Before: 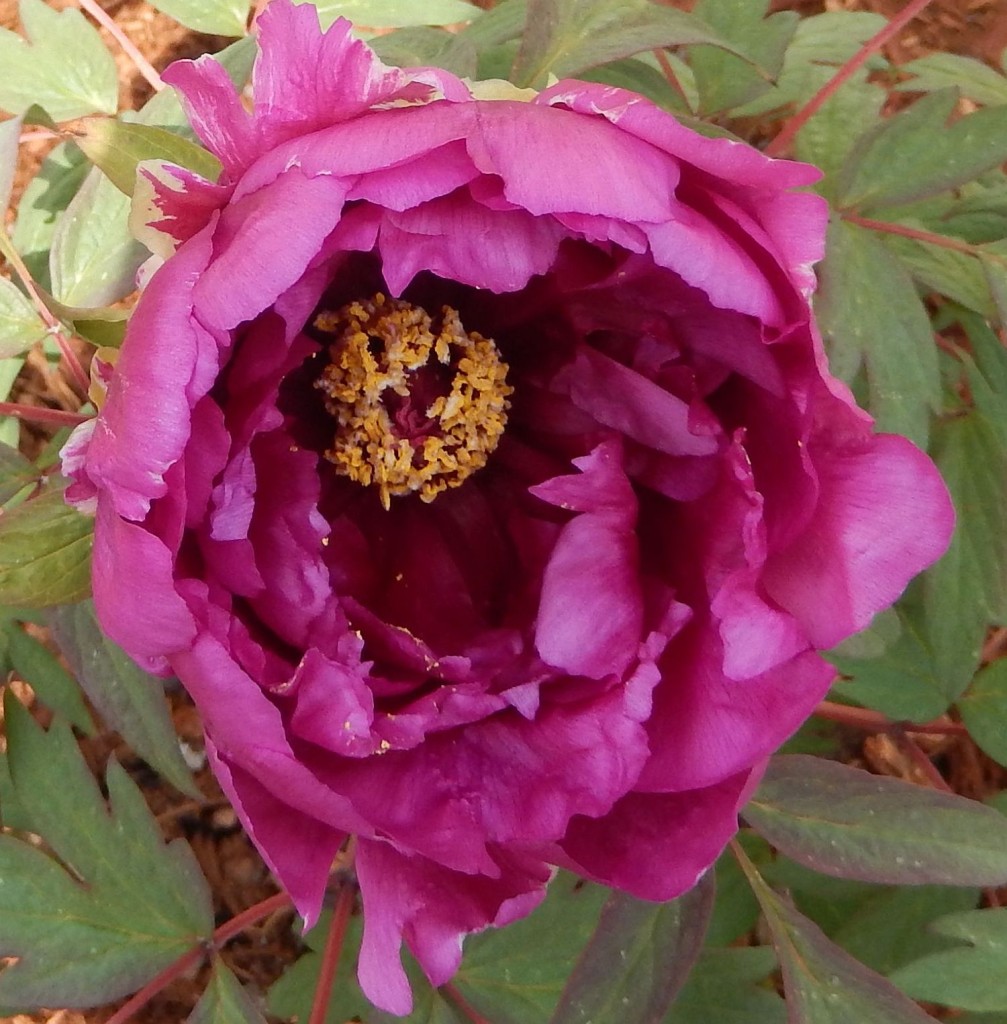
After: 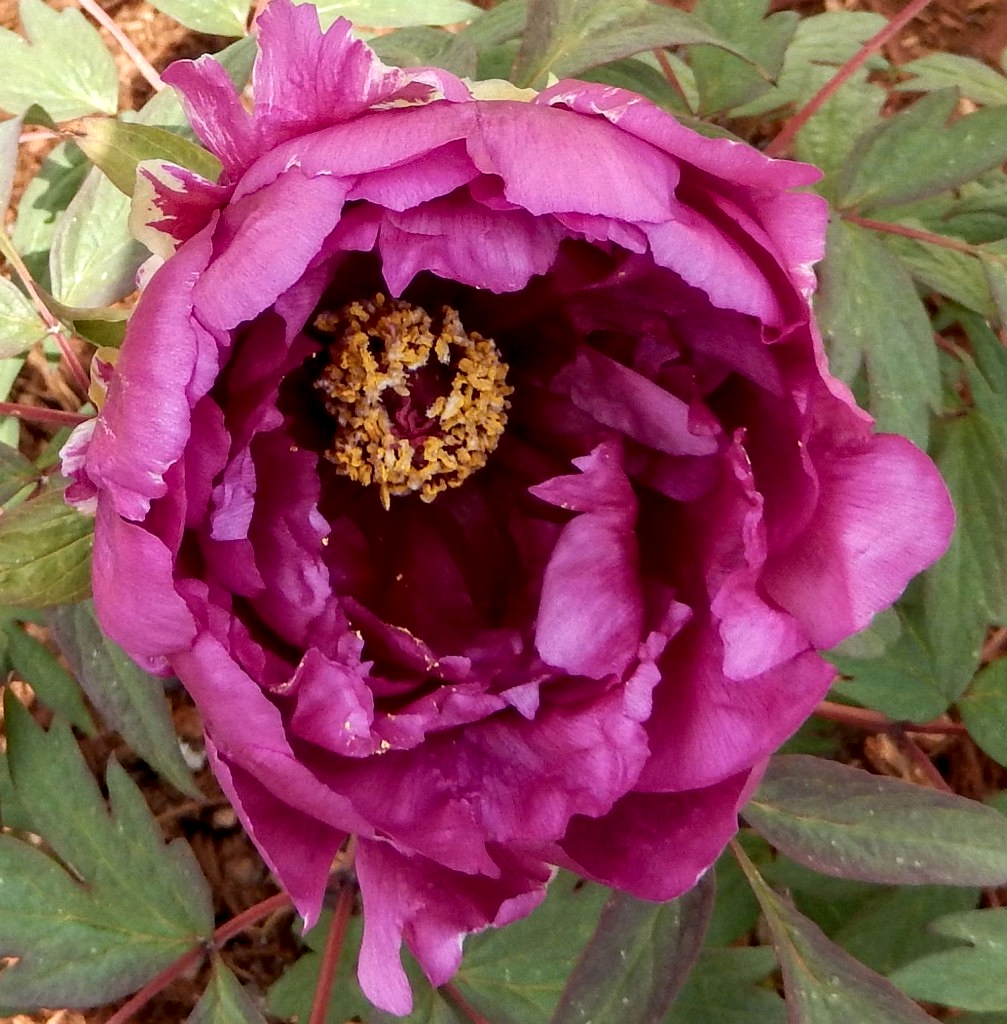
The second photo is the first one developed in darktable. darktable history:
sharpen: radius 5.325, amount 0.312, threshold 26.433
local contrast: detail 150%
